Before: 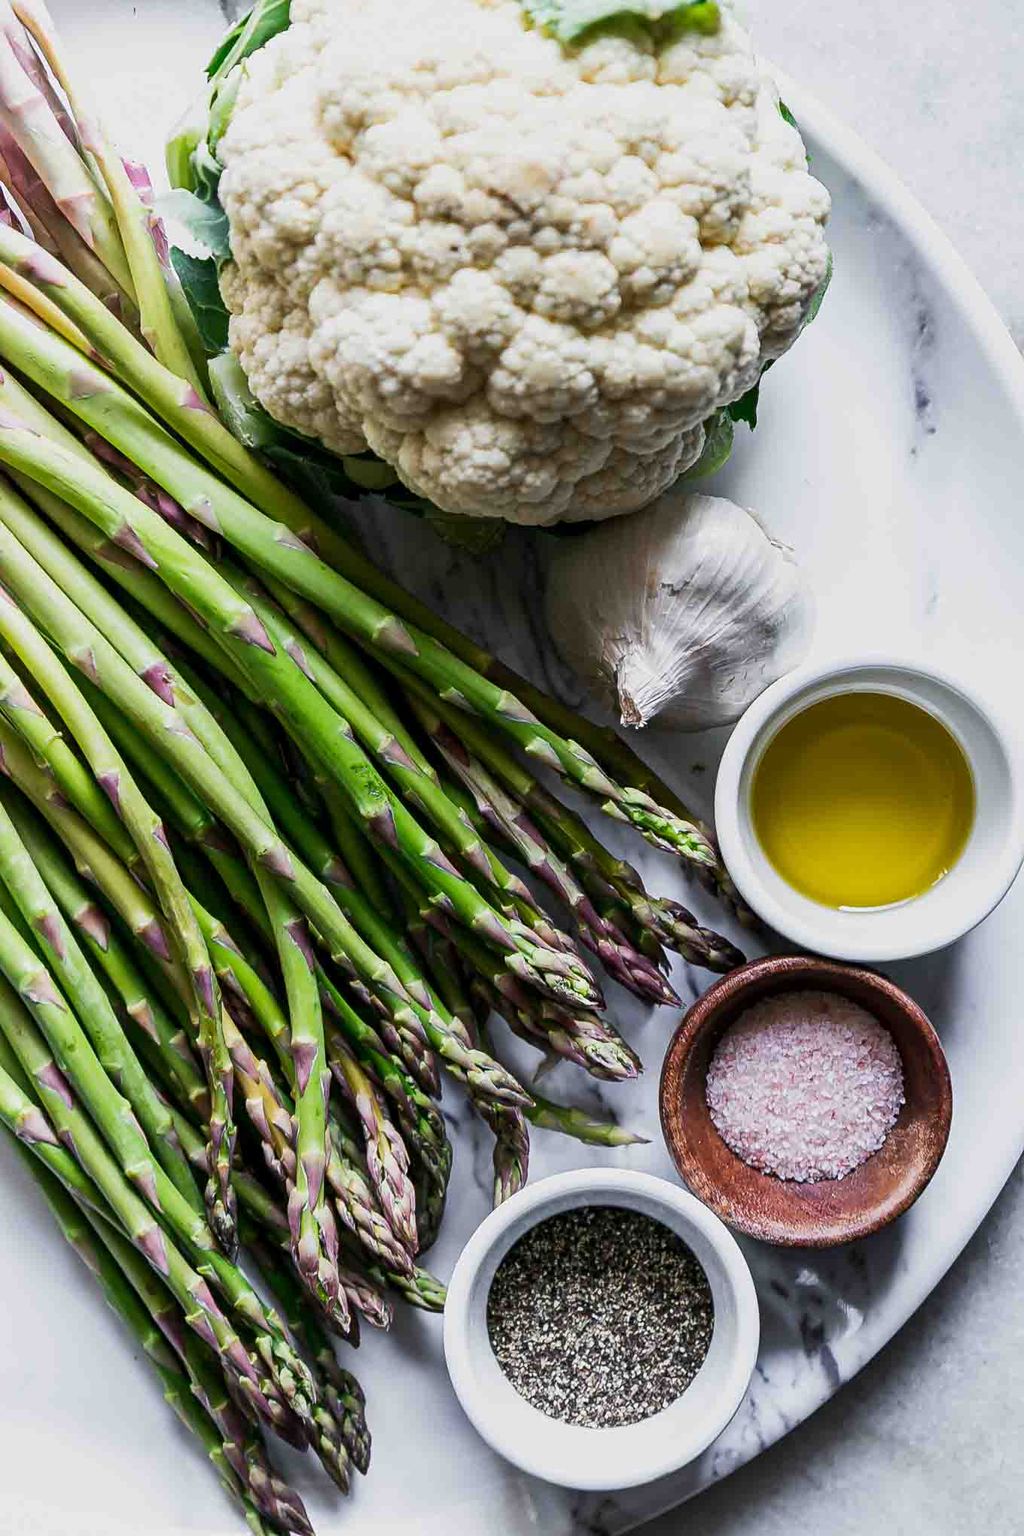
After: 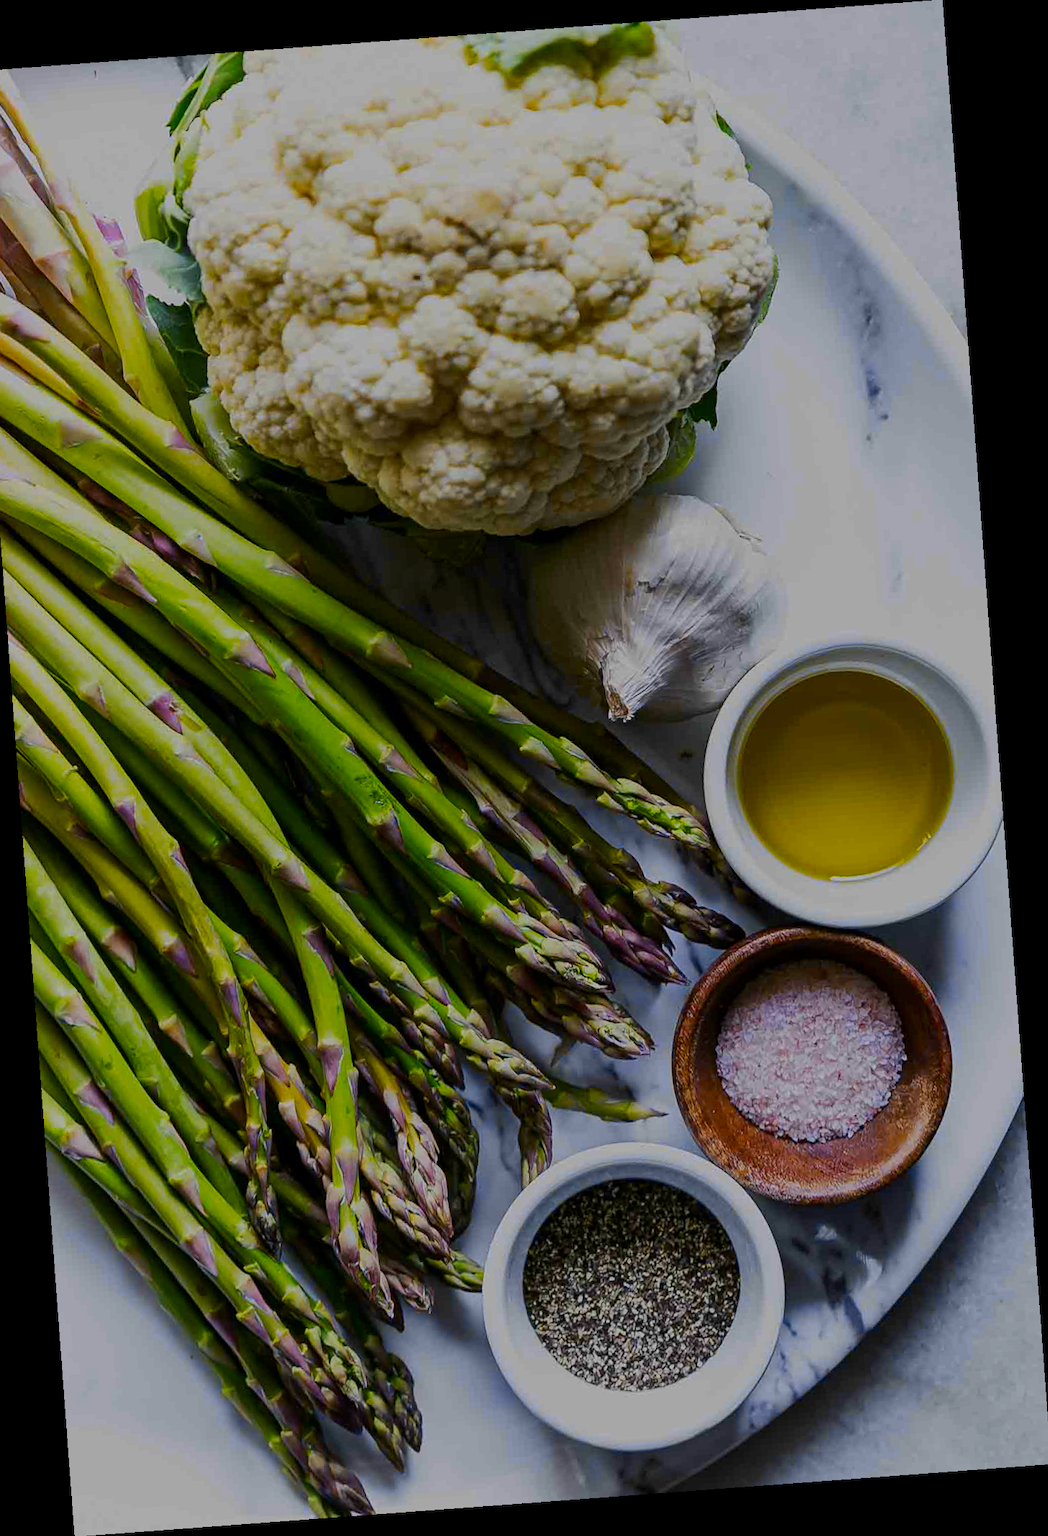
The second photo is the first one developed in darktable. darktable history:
crop and rotate: left 3.238%
rotate and perspective: rotation -4.25°, automatic cropping off
exposure: exposure -1 EV, compensate highlight preservation false
color contrast: green-magenta contrast 1.12, blue-yellow contrast 1.95, unbound 0
